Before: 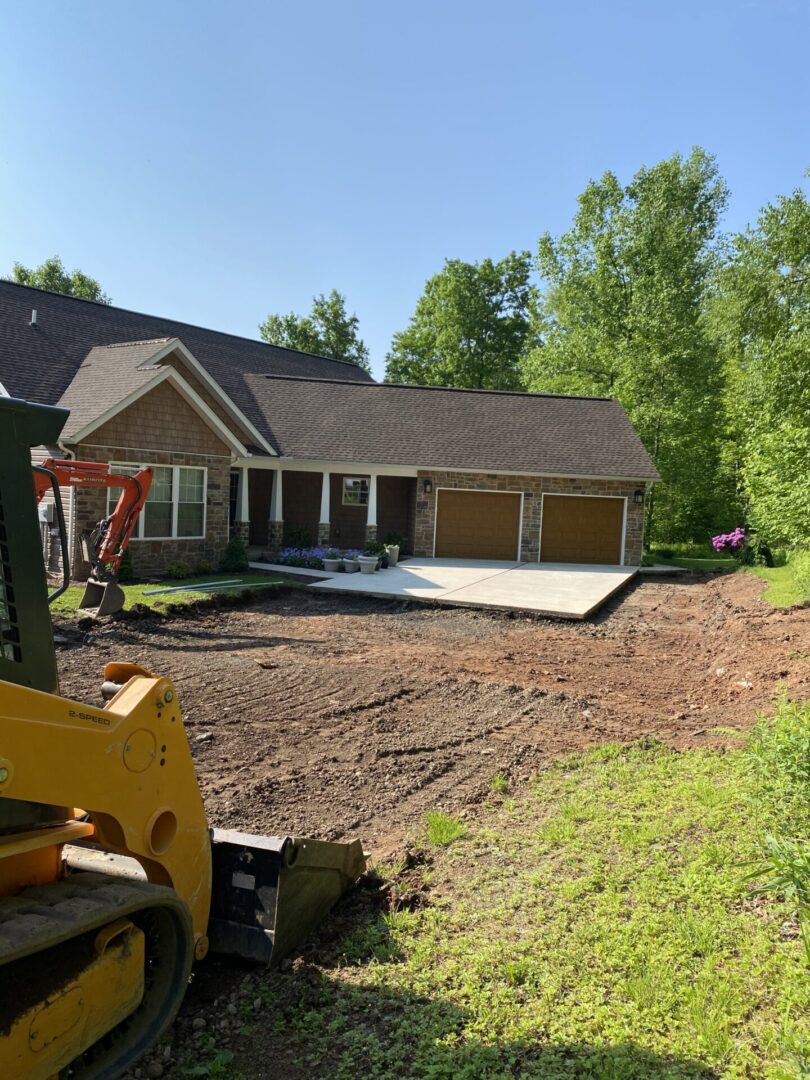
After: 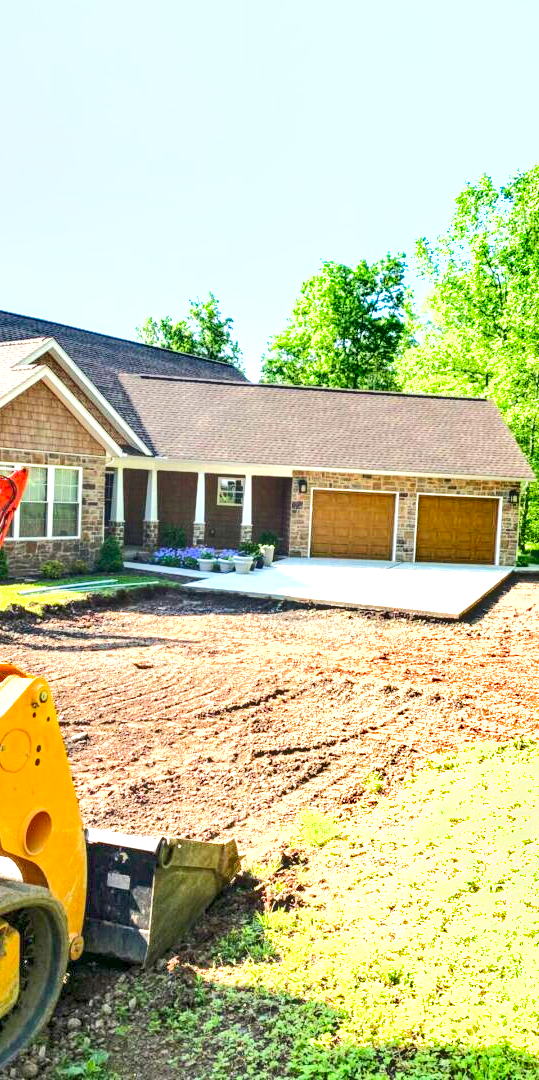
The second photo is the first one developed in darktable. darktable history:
shadows and highlights: low approximation 0.01, soften with gaussian
exposure: black level correction 0, exposure 1.2 EV, compensate highlight preservation false
crop and rotate: left 15.452%, right 17.919%
local contrast: detail 130%
tone equalizer: -8 EV 1.99 EV, -7 EV 1.98 EV, -6 EV 2 EV, -5 EV 1.97 EV, -4 EV 2 EV, -3 EV 1.49 EV, -2 EV 0.977 EV, -1 EV 0.515 EV, edges refinement/feathering 500, mask exposure compensation -1.57 EV, preserve details no
